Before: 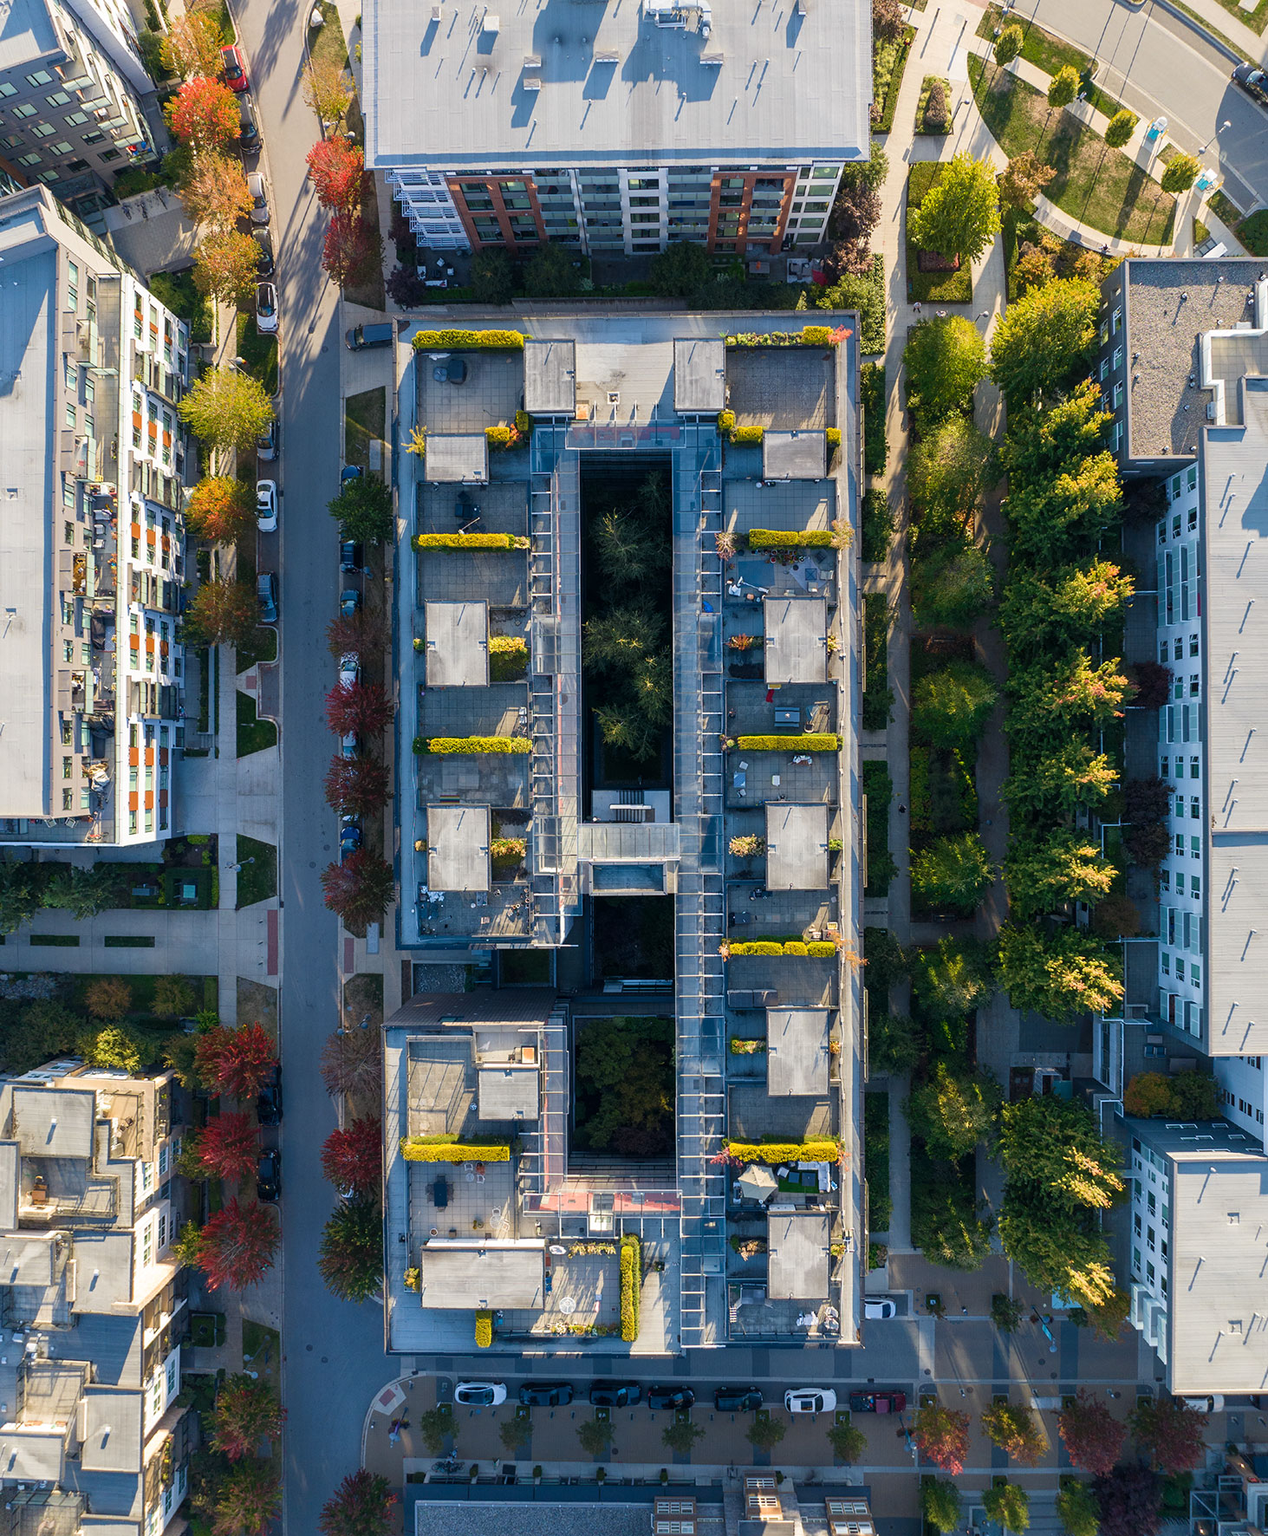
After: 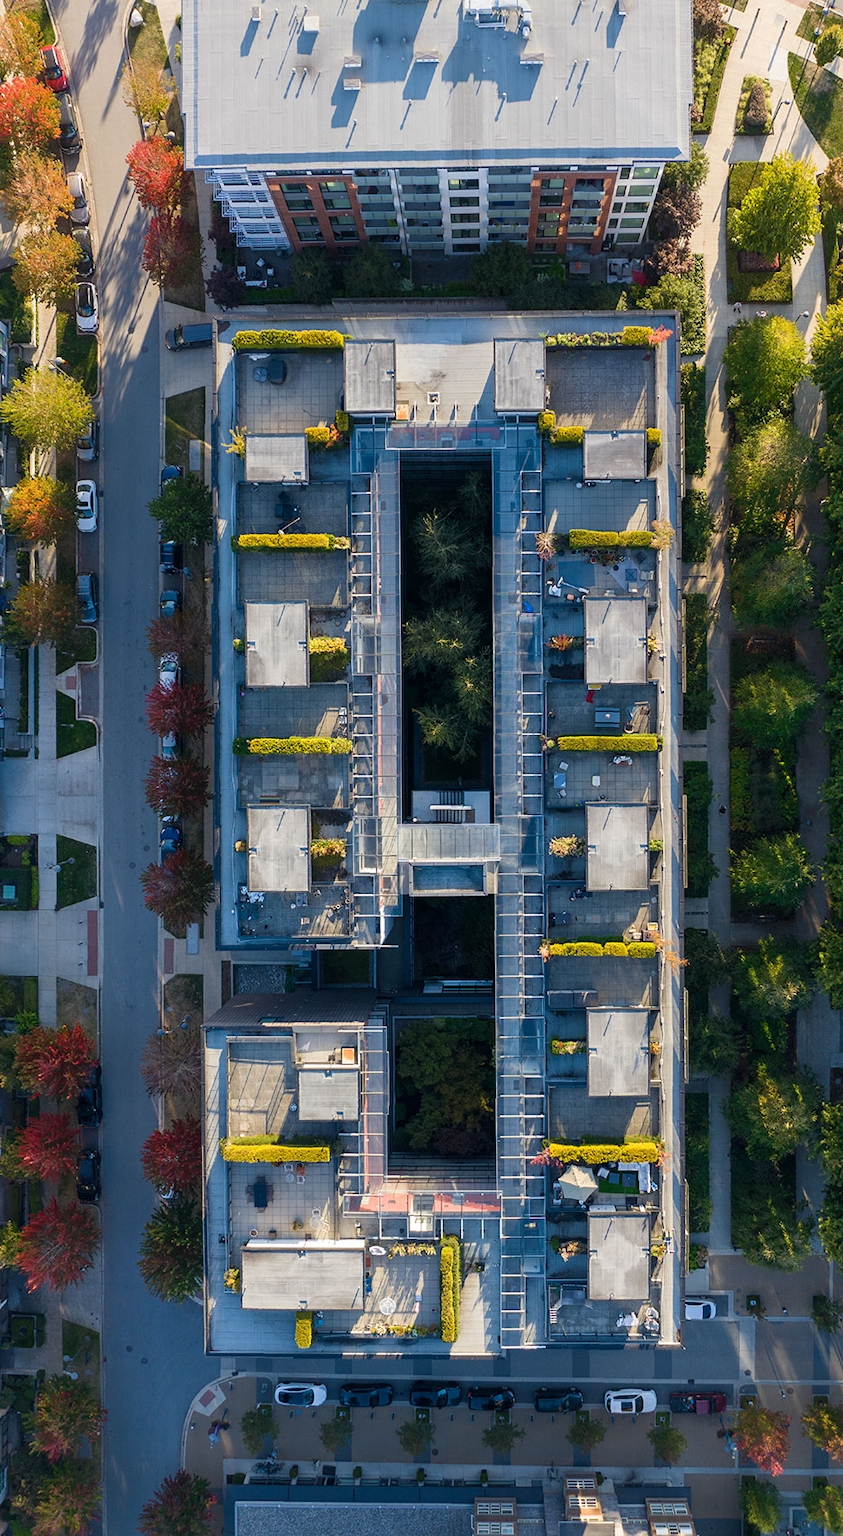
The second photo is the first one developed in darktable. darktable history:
crop and rotate: left 14.3%, right 19.26%
